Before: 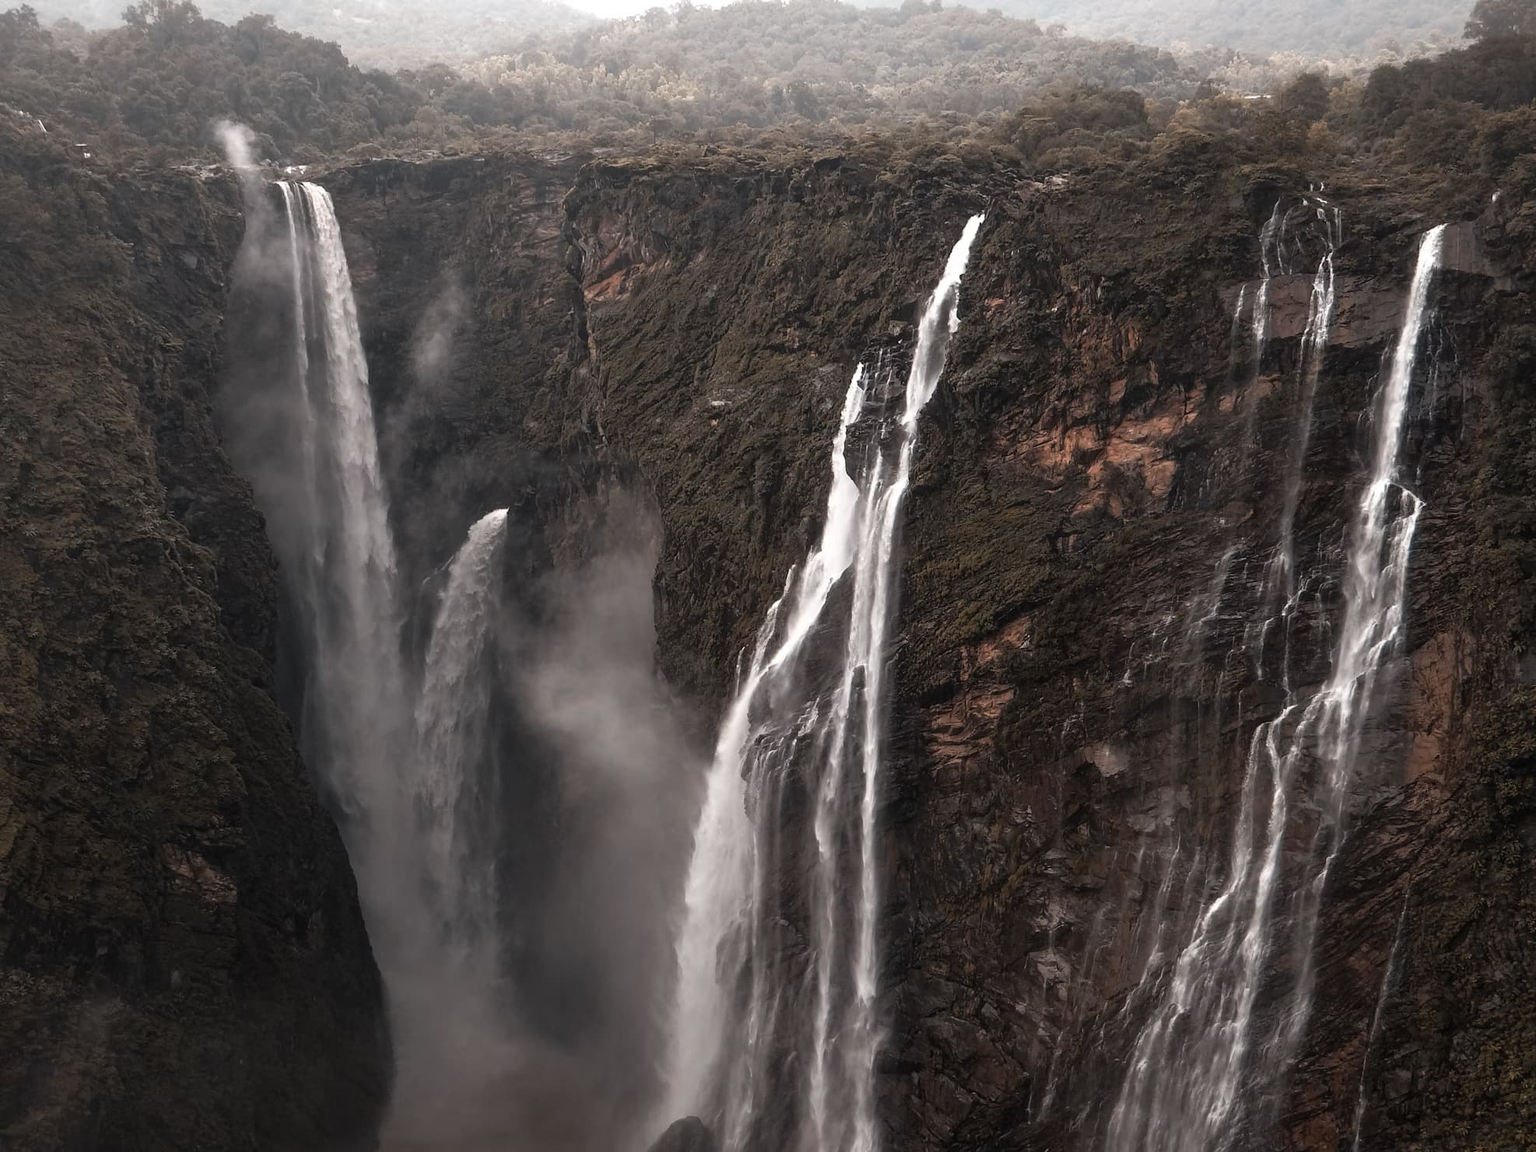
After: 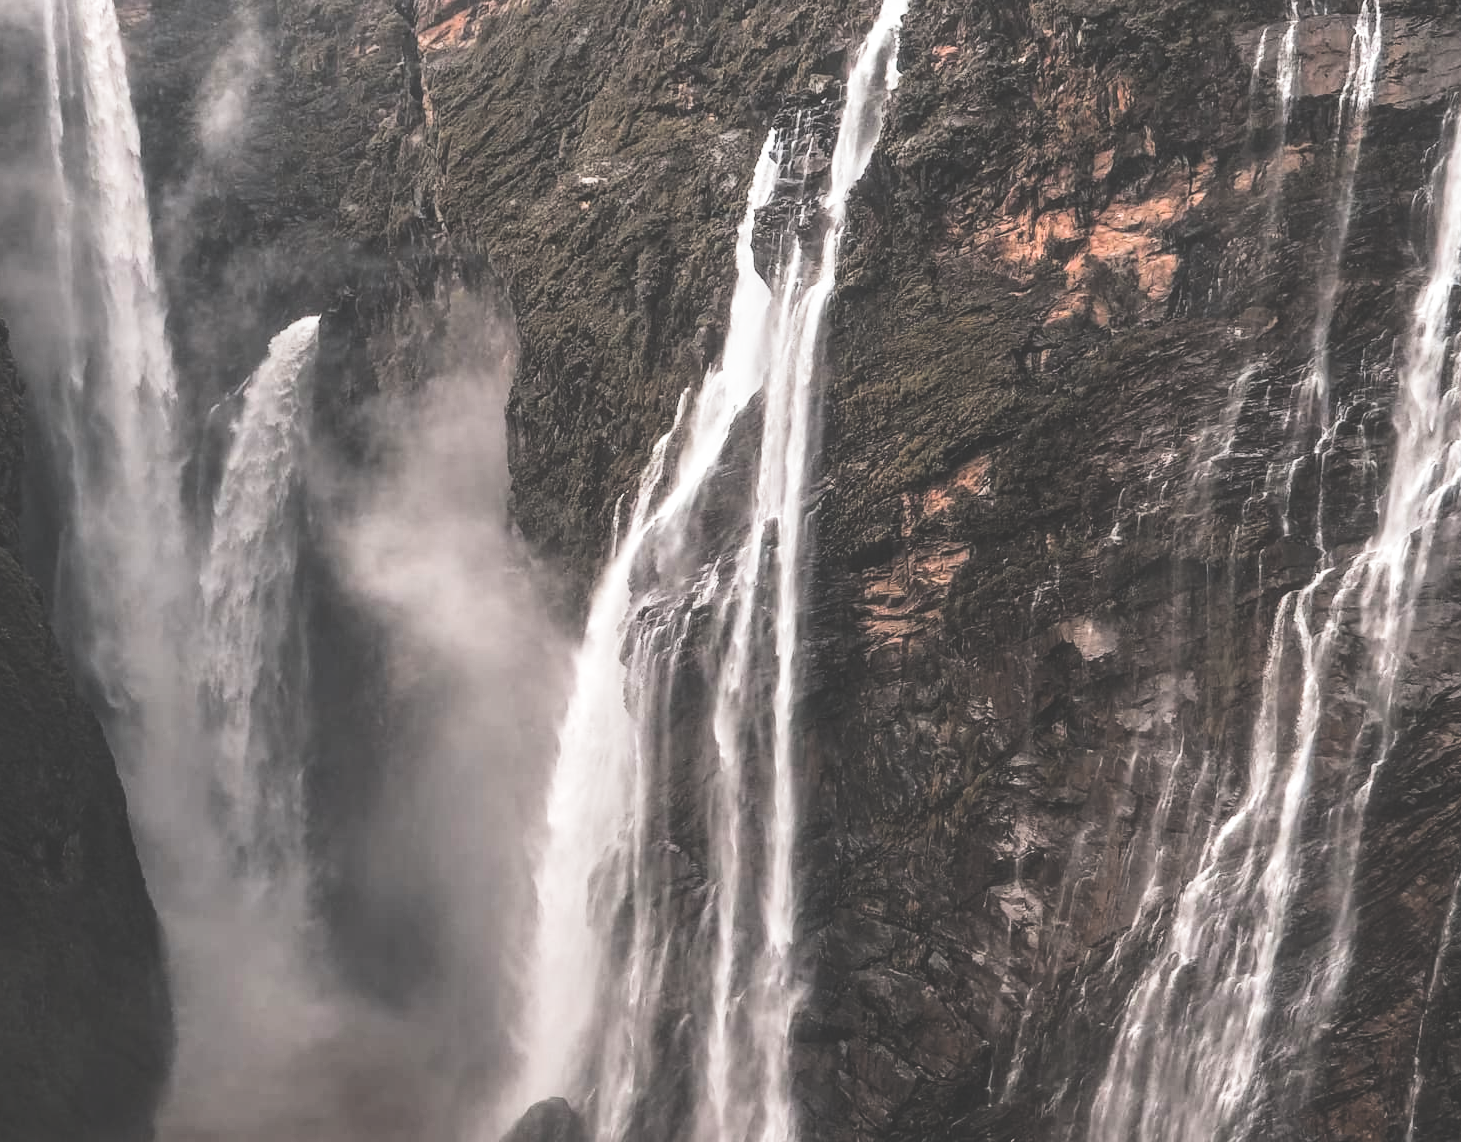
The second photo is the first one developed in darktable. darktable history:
crop: left 16.871%, top 22.857%, right 9.116%
filmic rgb: middle gray luminance 18.42%, black relative exposure -11.25 EV, white relative exposure 3.75 EV, threshold 6 EV, target black luminance 0%, hardness 5.87, latitude 57.4%, contrast 0.963, shadows ↔ highlights balance 49.98%, add noise in highlights 0, preserve chrominance luminance Y, color science v3 (2019), use custom middle-gray values true, iterations of high-quality reconstruction 0, contrast in highlights soft, enable highlight reconstruction true
color balance rgb: perceptual saturation grading › global saturation 40%, global vibrance 15%
local contrast: on, module defaults
tone equalizer: -8 EV -1.08 EV, -7 EV -1.01 EV, -6 EV -0.867 EV, -5 EV -0.578 EV, -3 EV 0.578 EV, -2 EV 0.867 EV, -1 EV 1.01 EV, +0 EV 1.08 EV, edges refinement/feathering 500, mask exposure compensation -1.57 EV, preserve details no
tone curve: curves: ch0 [(0, 0) (0.004, 0.001) (0.133, 0.112) (0.325, 0.362) (0.832, 0.893) (1, 1)], color space Lab, linked channels, preserve colors none
exposure: black level correction -0.062, exposure -0.05 EV, compensate highlight preservation false
